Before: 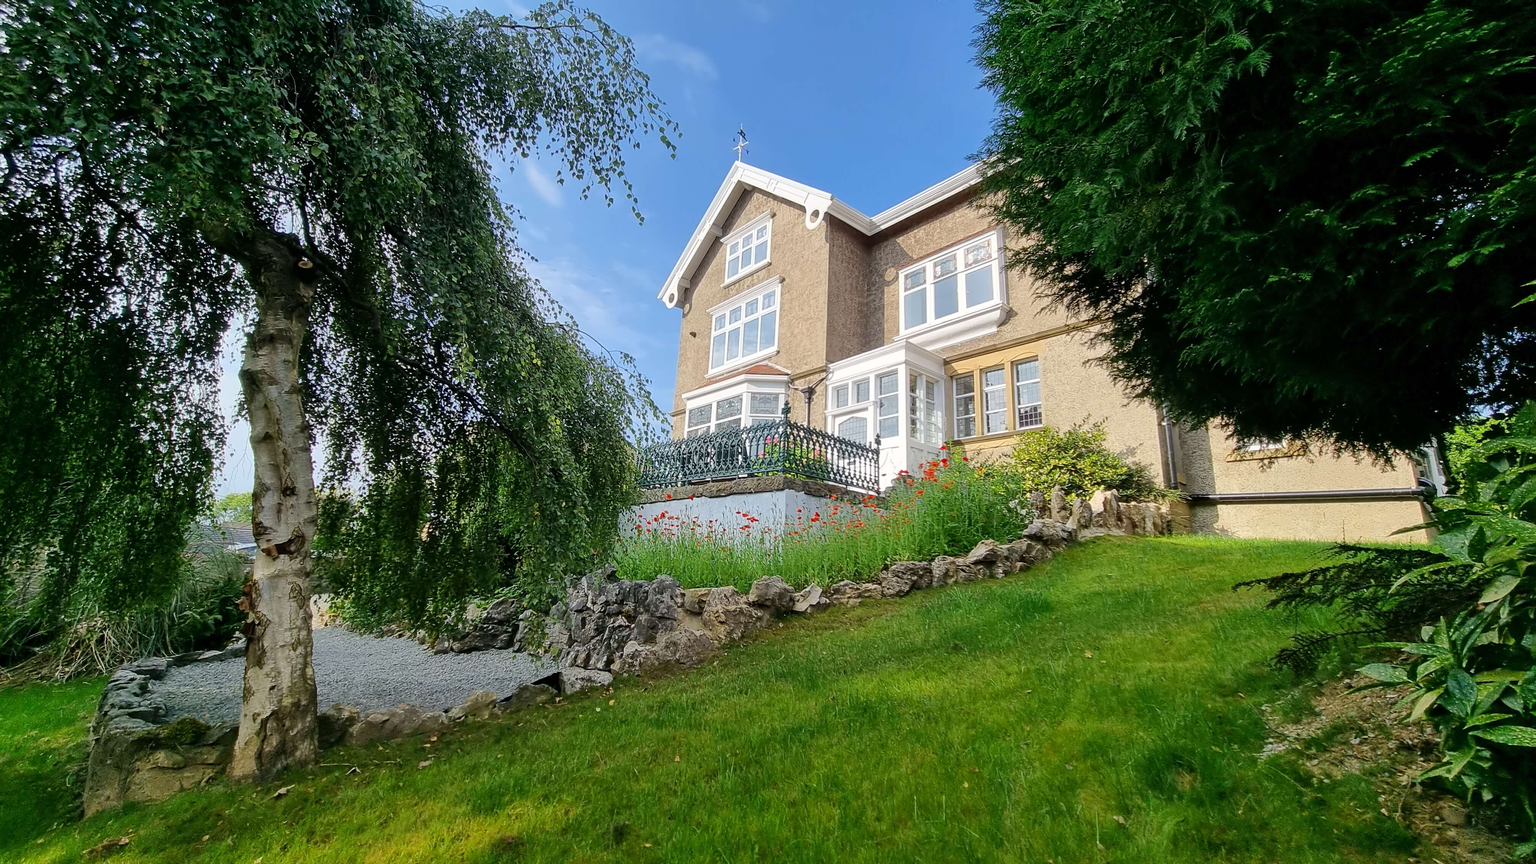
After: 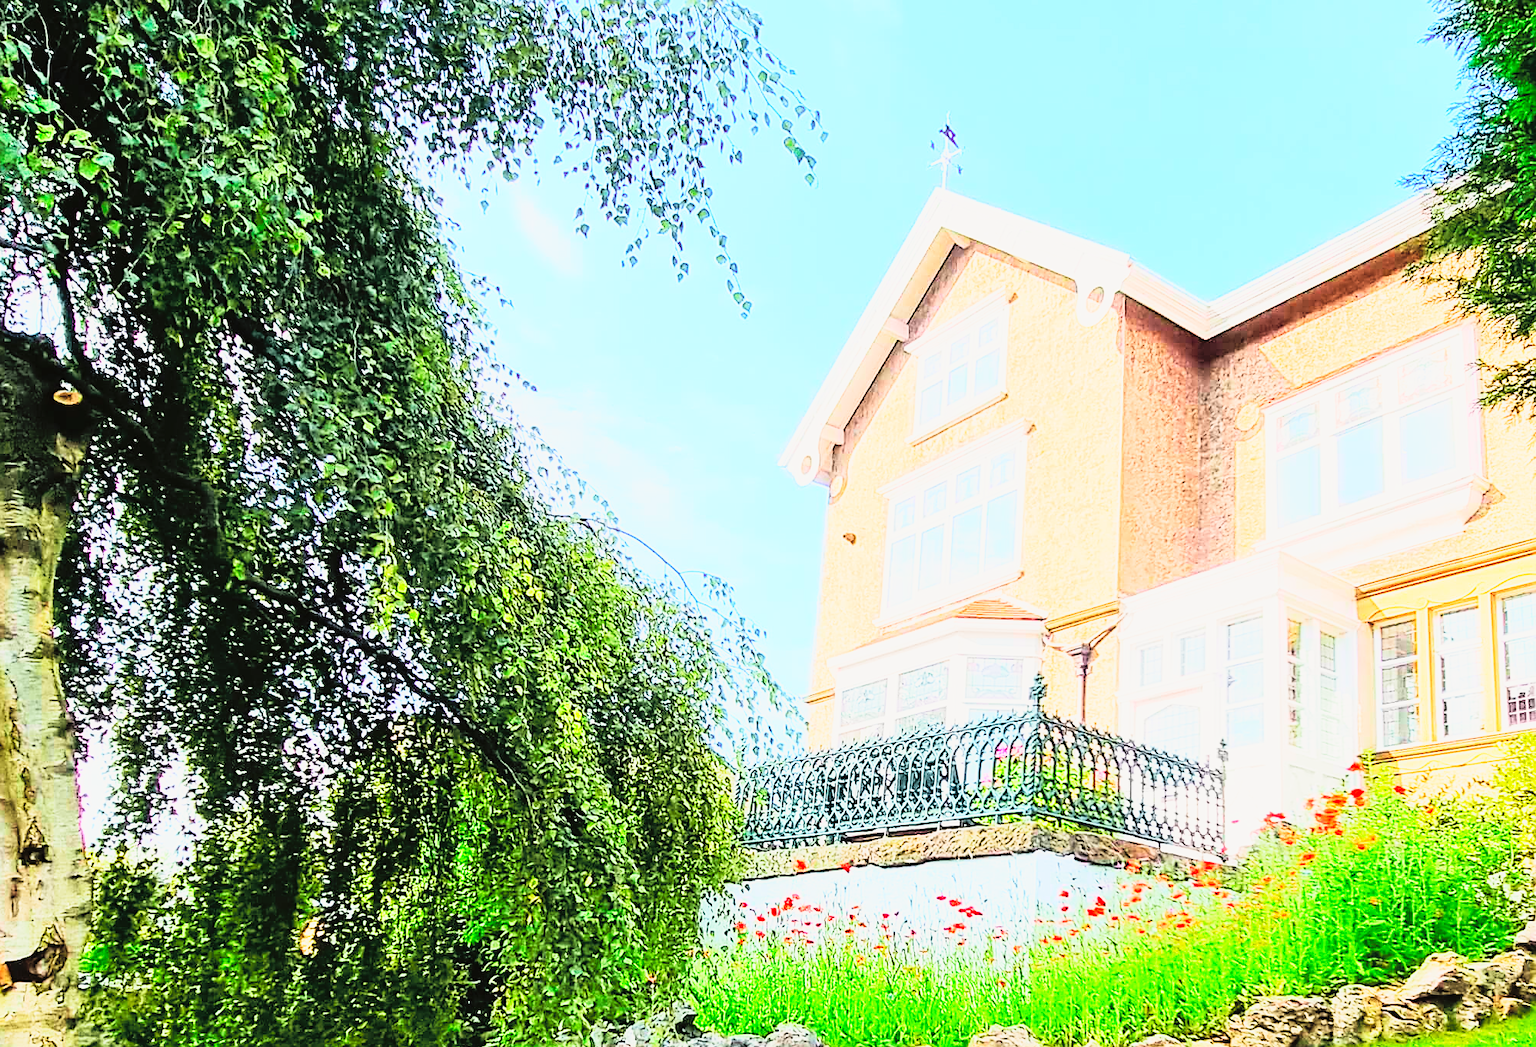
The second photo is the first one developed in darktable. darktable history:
tone curve: curves: ch0 [(0, 0.005) (0.103, 0.097) (0.18, 0.22) (0.378, 0.482) (0.504, 0.631) (0.663, 0.801) (0.834, 0.914) (1, 0.971)]; ch1 [(0, 0) (0.172, 0.123) (0.324, 0.253) (0.396, 0.388) (0.478, 0.461) (0.499, 0.498) (0.545, 0.587) (0.604, 0.692) (0.704, 0.818) (1, 1)]; ch2 [(0, 0) (0.411, 0.424) (0.496, 0.5) (0.521, 0.537) (0.555, 0.585) (0.628, 0.703) (1, 1)], color space Lab, independent channels, preserve colors none
crop: left 17.723%, top 7.864%, right 32.722%, bottom 32.01%
base curve: curves: ch0 [(0, 0) (0.007, 0.004) (0.027, 0.03) (0.046, 0.07) (0.207, 0.54) (0.442, 0.872) (0.673, 0.972) (1, 1)], preserve colors none
contrast brightness saturation: contrast 0.1, brightness 0.299, saturation 0.141
sharpen: on, module defaults
